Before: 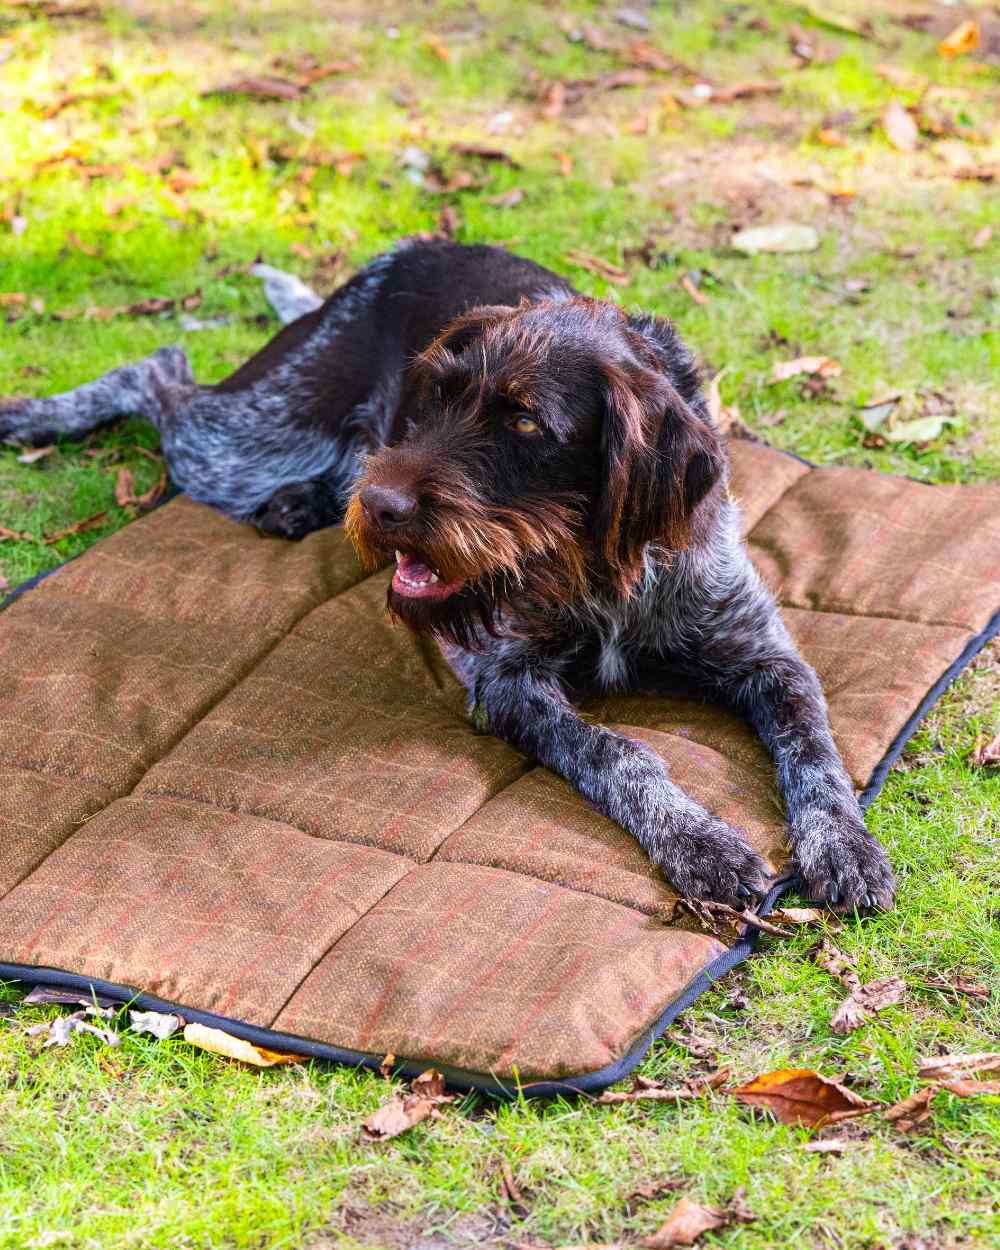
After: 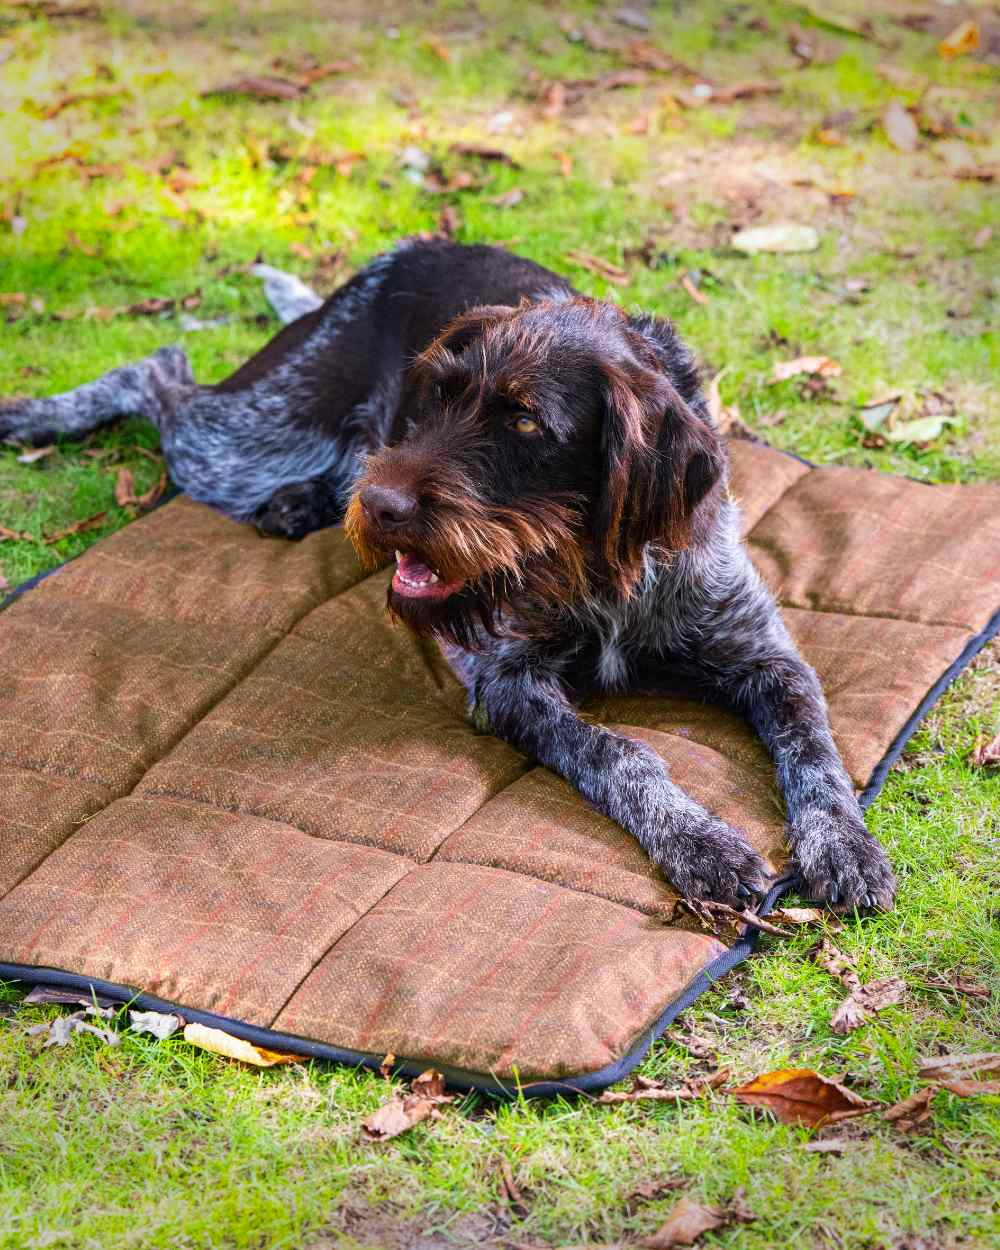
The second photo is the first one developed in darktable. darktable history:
vignetting: fall-off start 76.38%, fall-off radius 28.27%, brightness -0.395, saturation 0.013, width/height ratio 0.975, dithering 8-bit output
